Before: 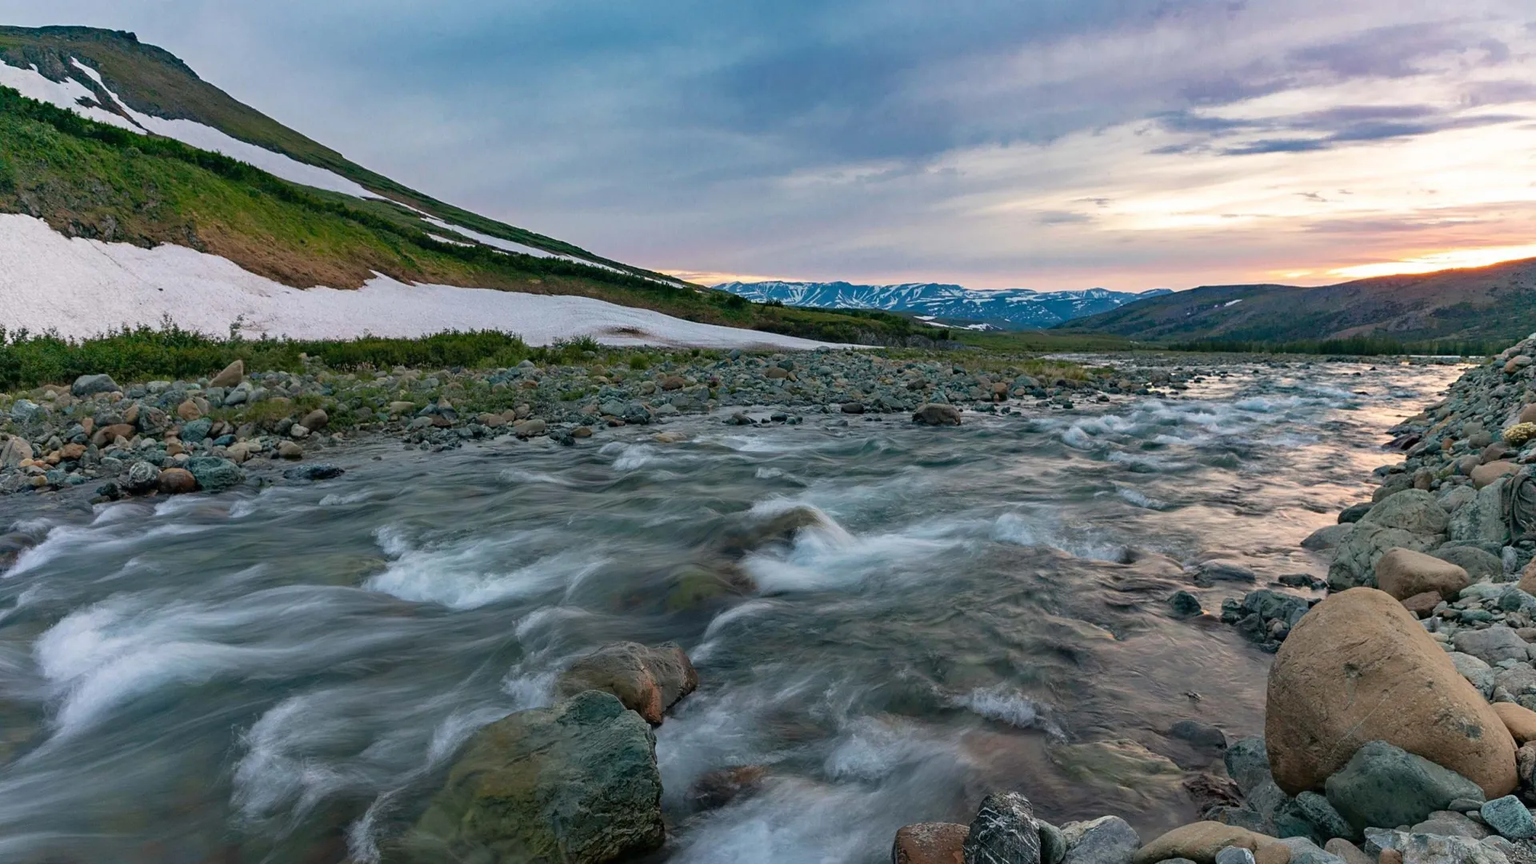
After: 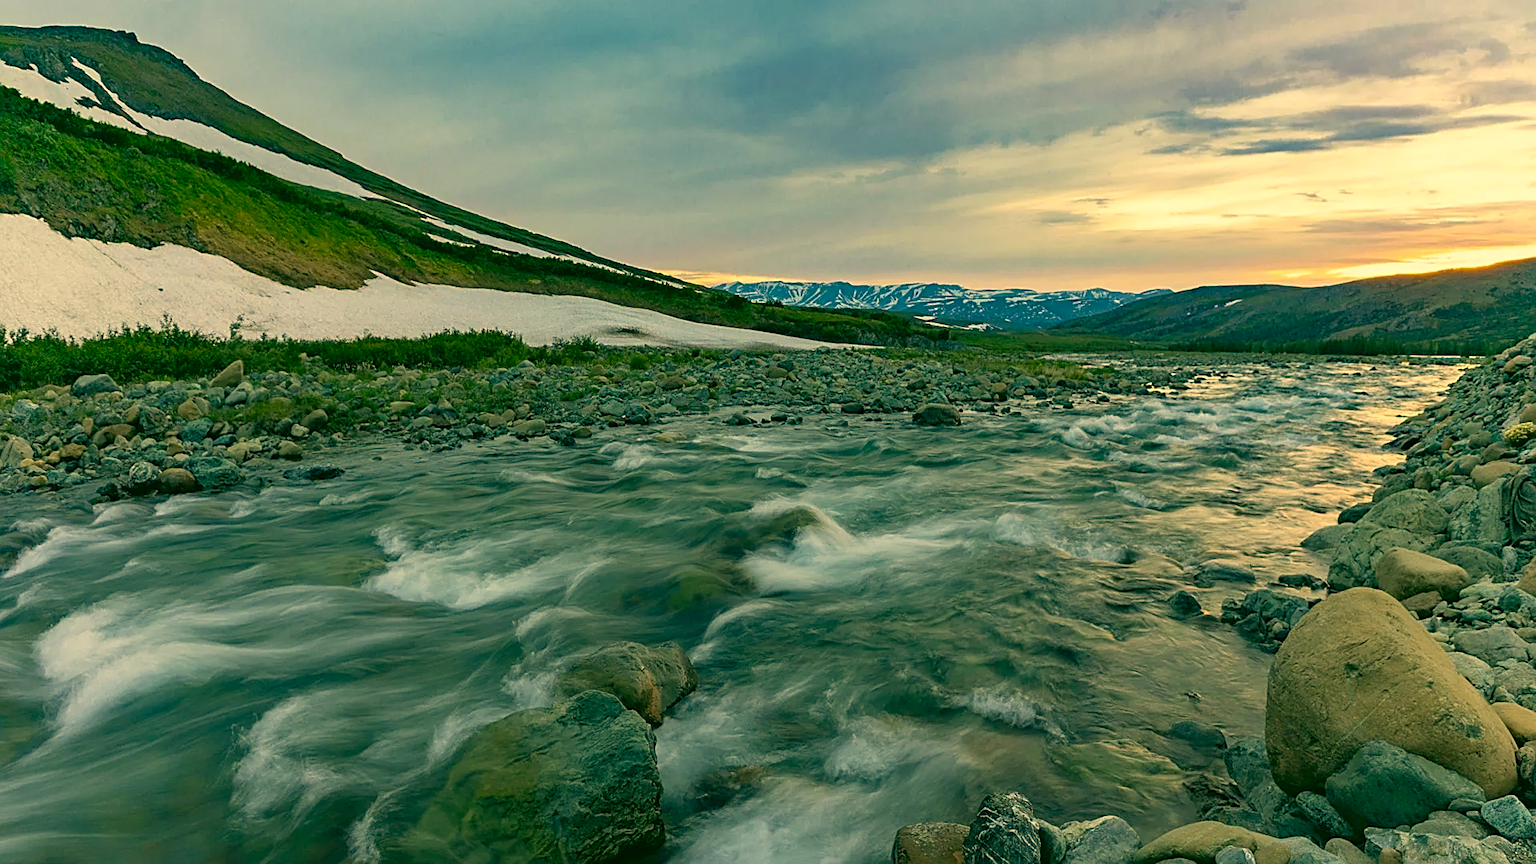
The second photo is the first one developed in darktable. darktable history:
color correction: highlights a* 5.62, highlights b* 33.57, shadows a* -25.86, shadows b* 4.02
sharpen: on, module defaults
